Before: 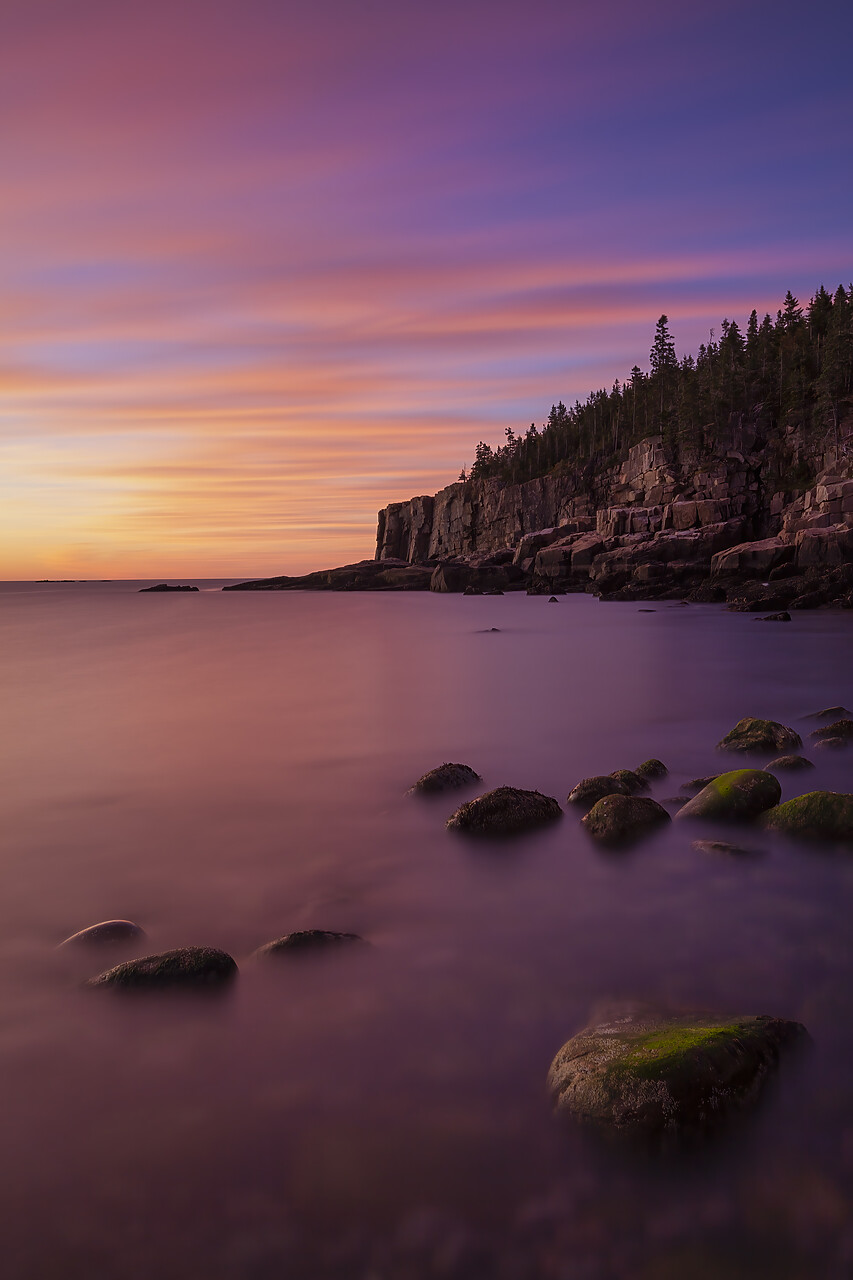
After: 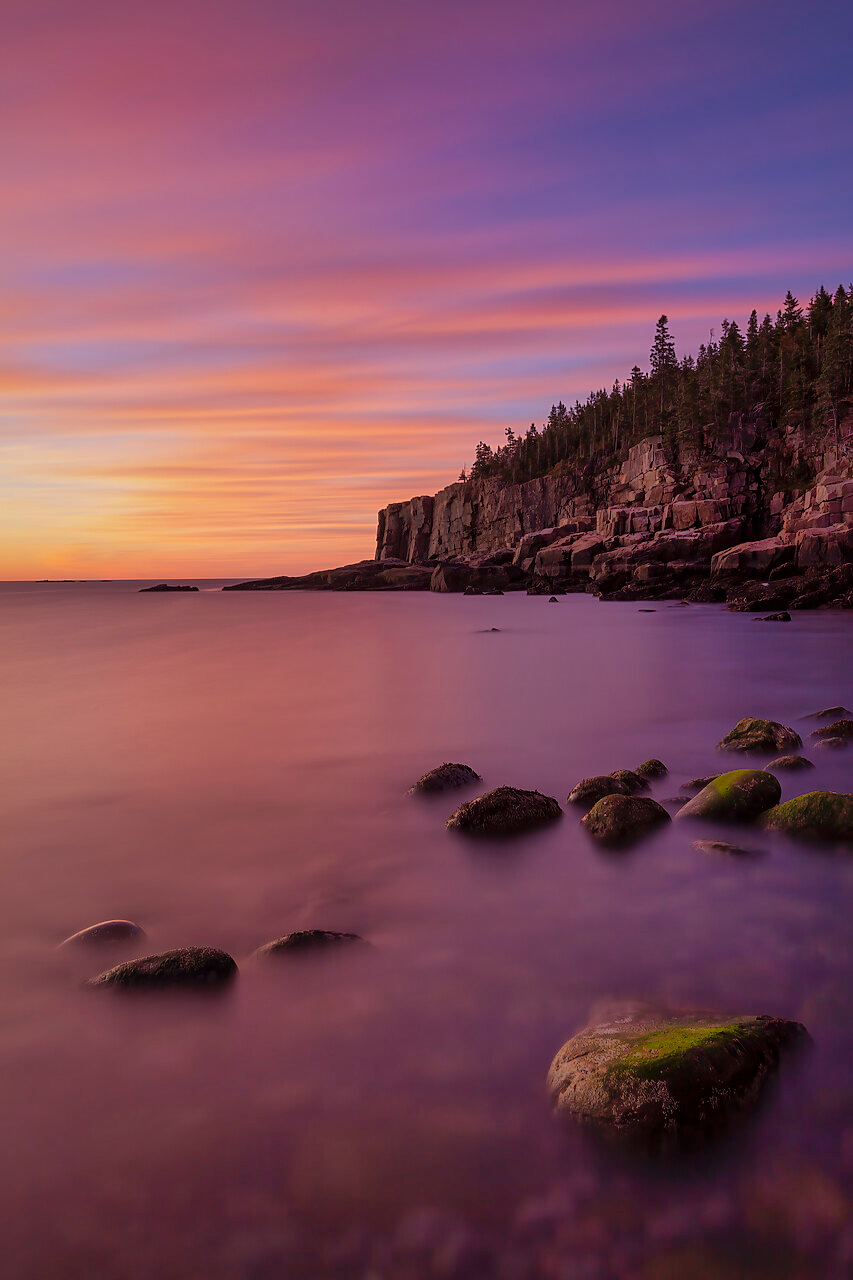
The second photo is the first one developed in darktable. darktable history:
shadows and highlights: on, module defaults
local contrast: mode bilateral grid, contrast 19, coarseness 49, detail 102%, midtone range 0.2
